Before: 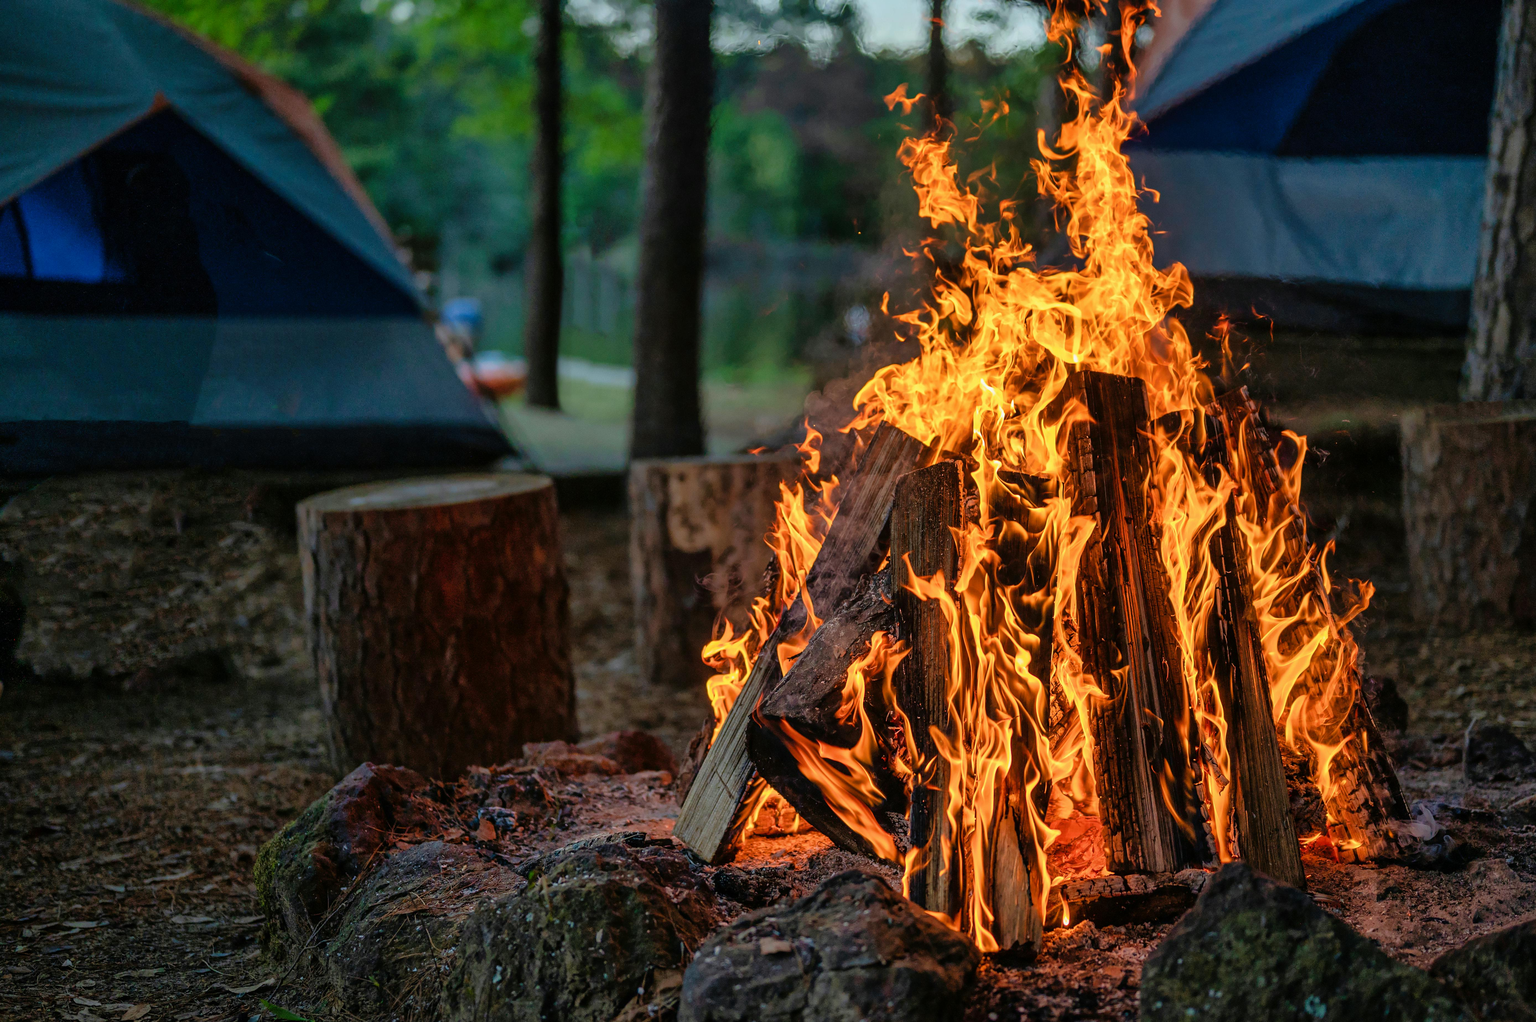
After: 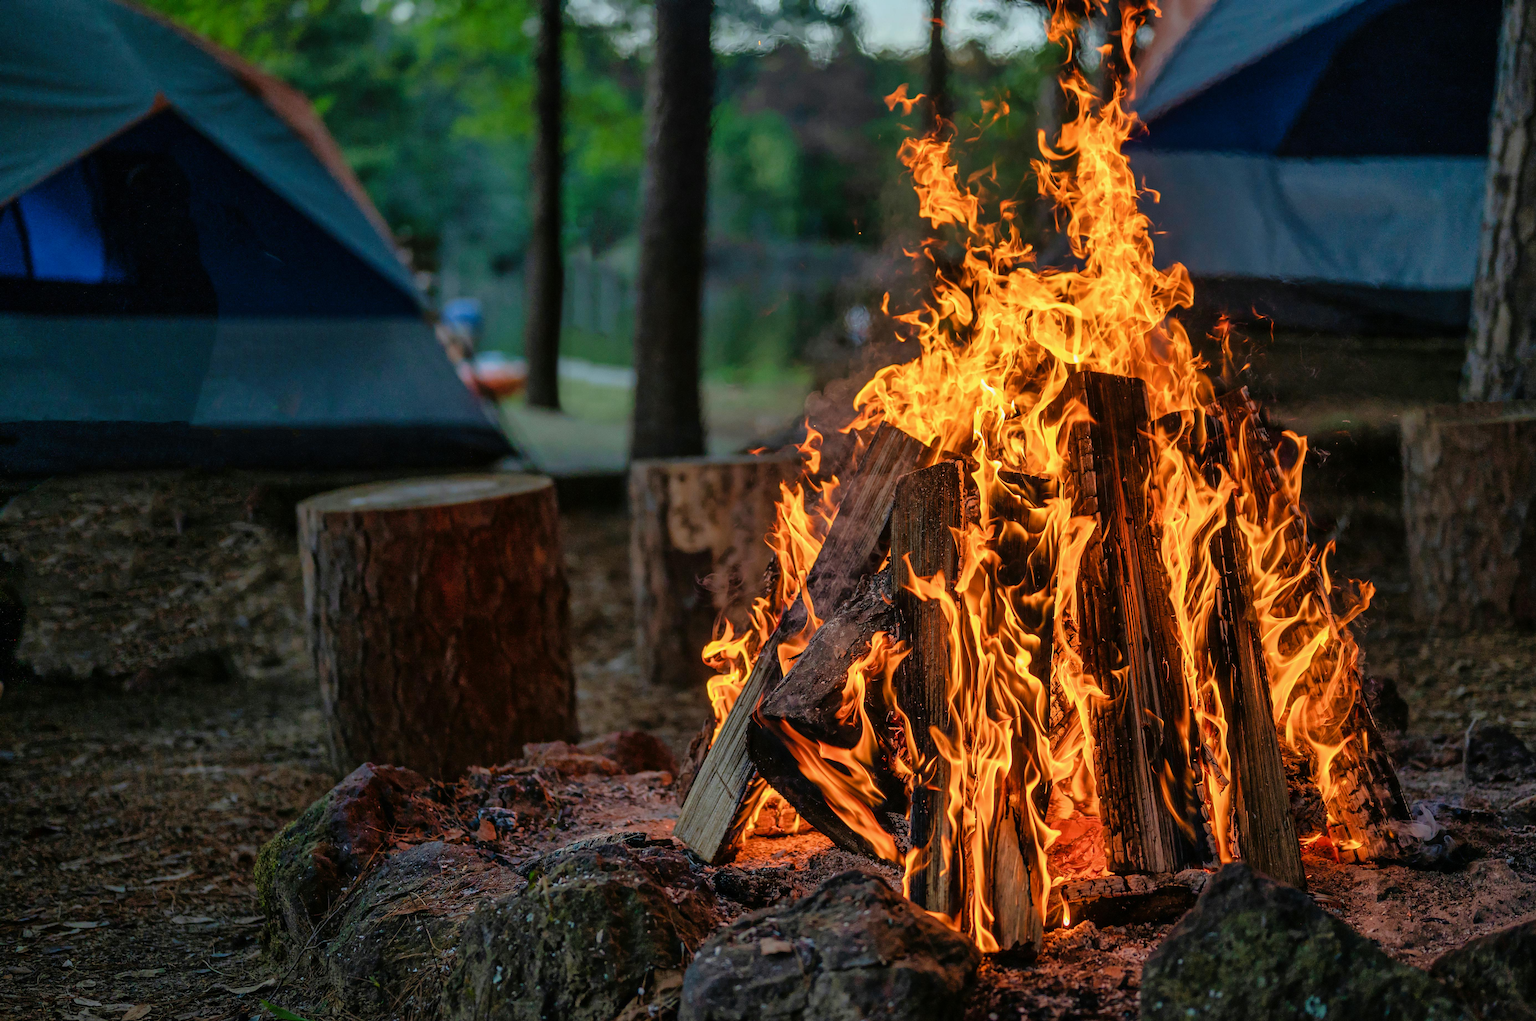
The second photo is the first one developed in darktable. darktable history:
exposure: exposure -0.02 EV, compensate exposure bias true, compensate highlight preservation false
